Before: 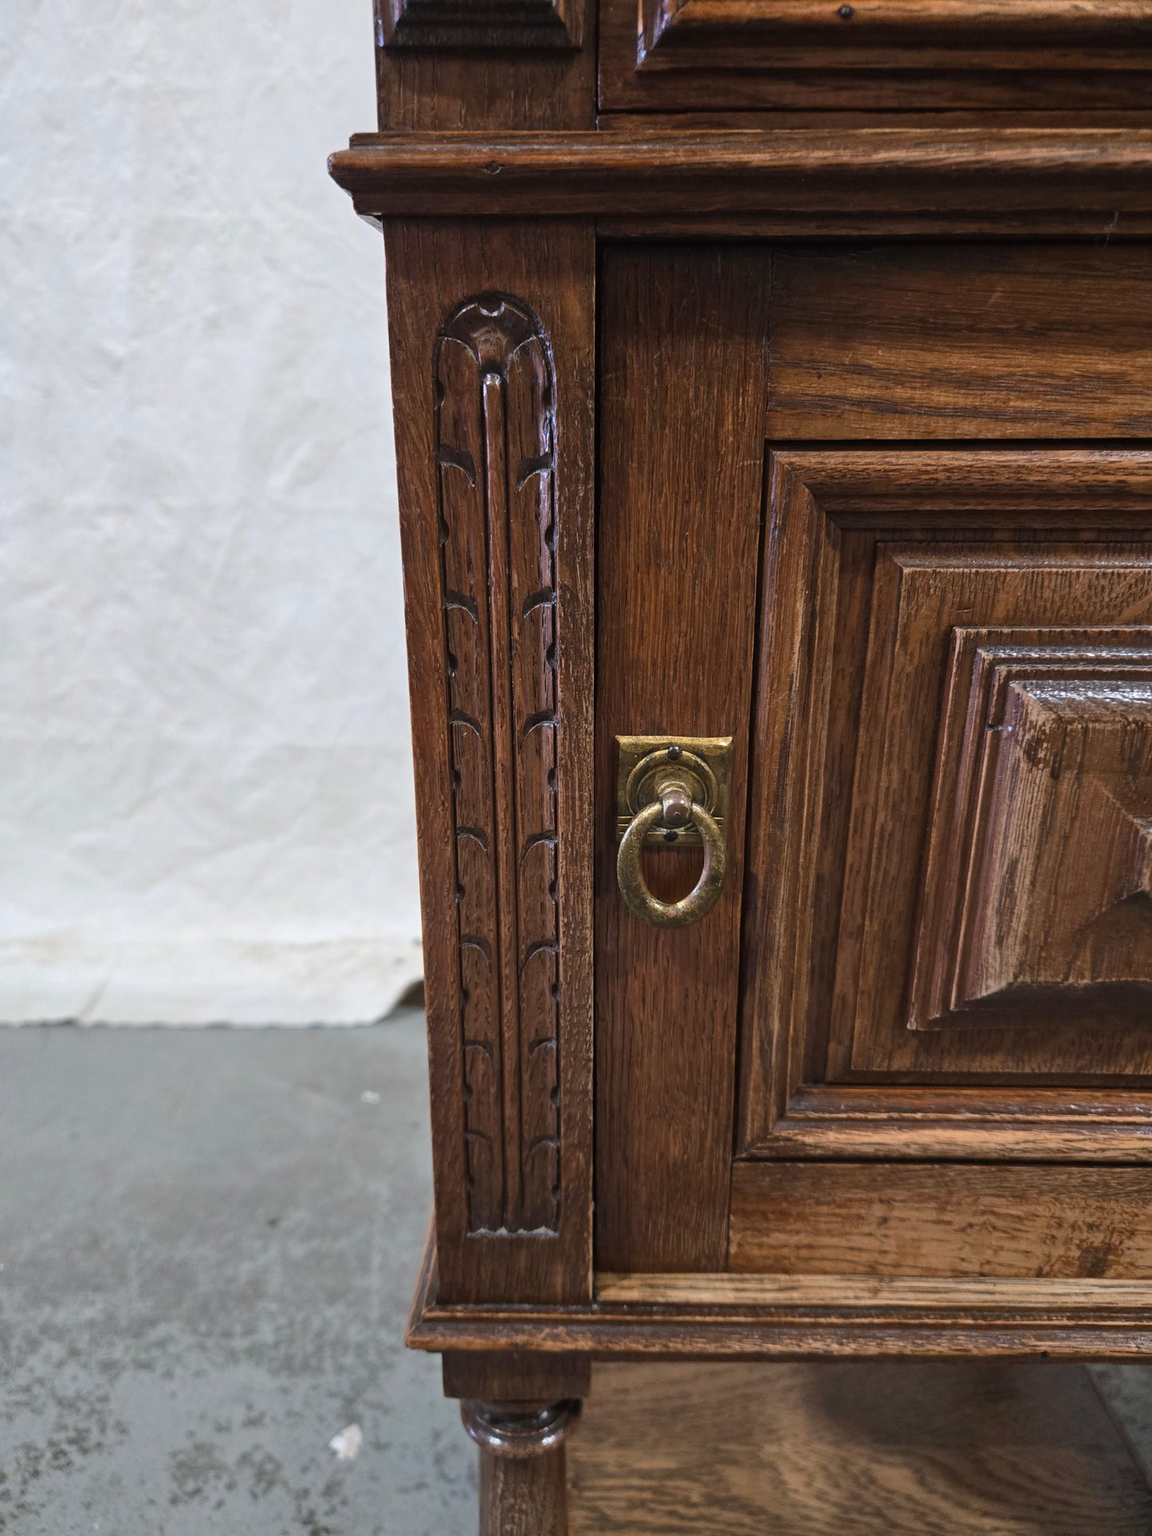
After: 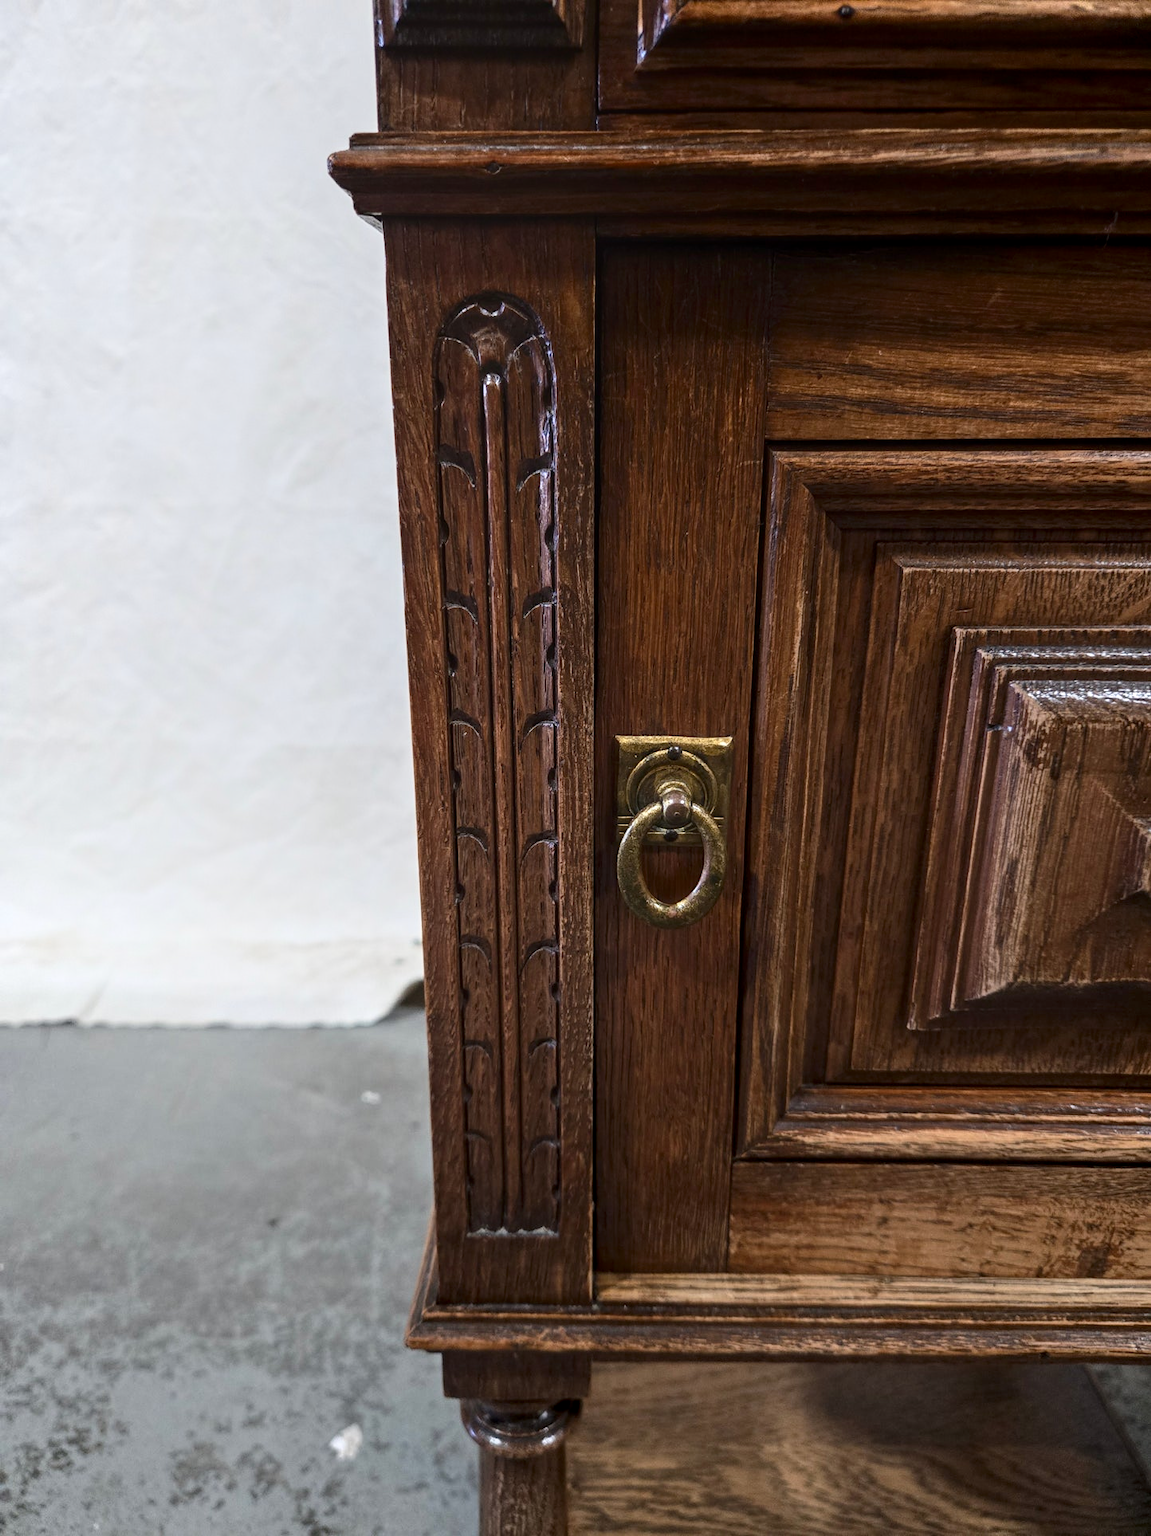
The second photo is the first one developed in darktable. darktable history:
shadows and highlights: shadows -62.32, white point adjustment -5.22, highlights 61.59
local contrast: on, module defaults
